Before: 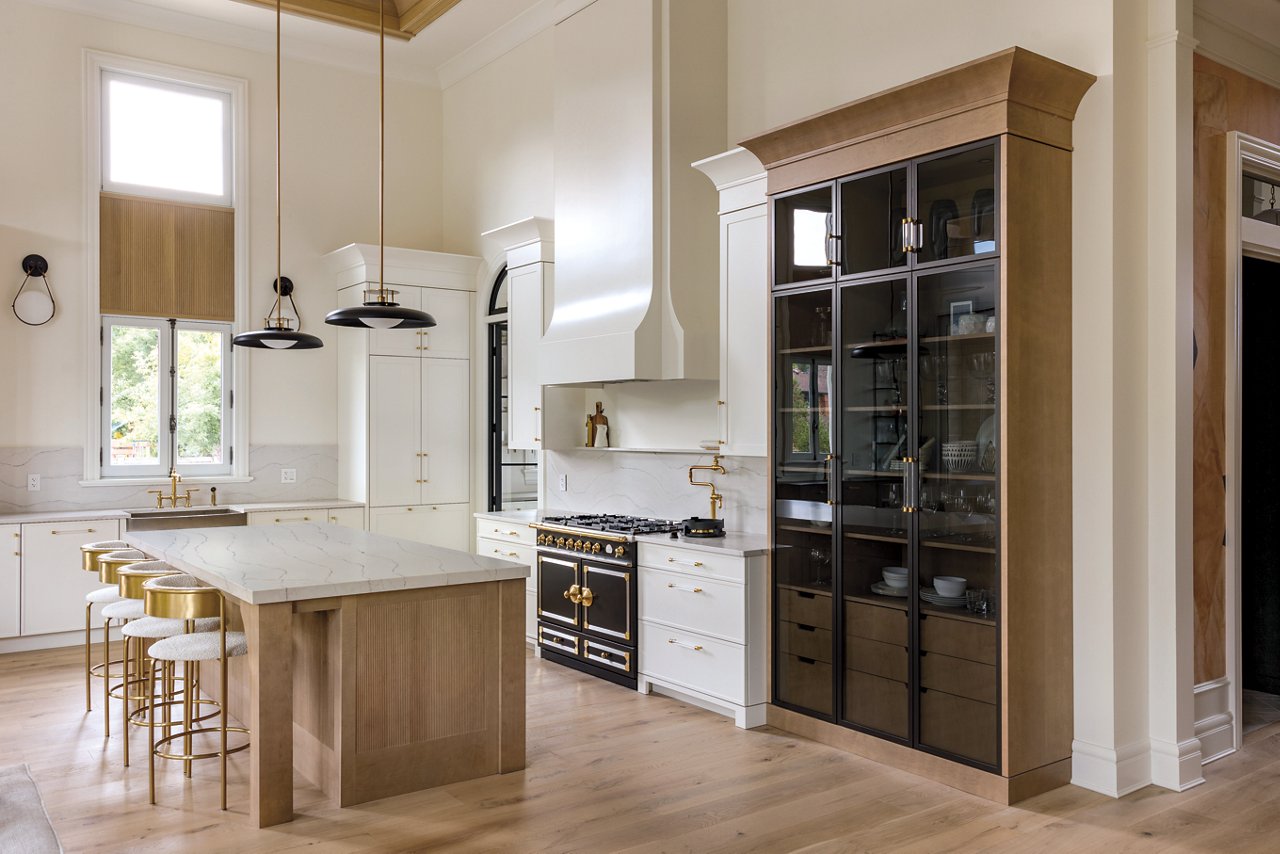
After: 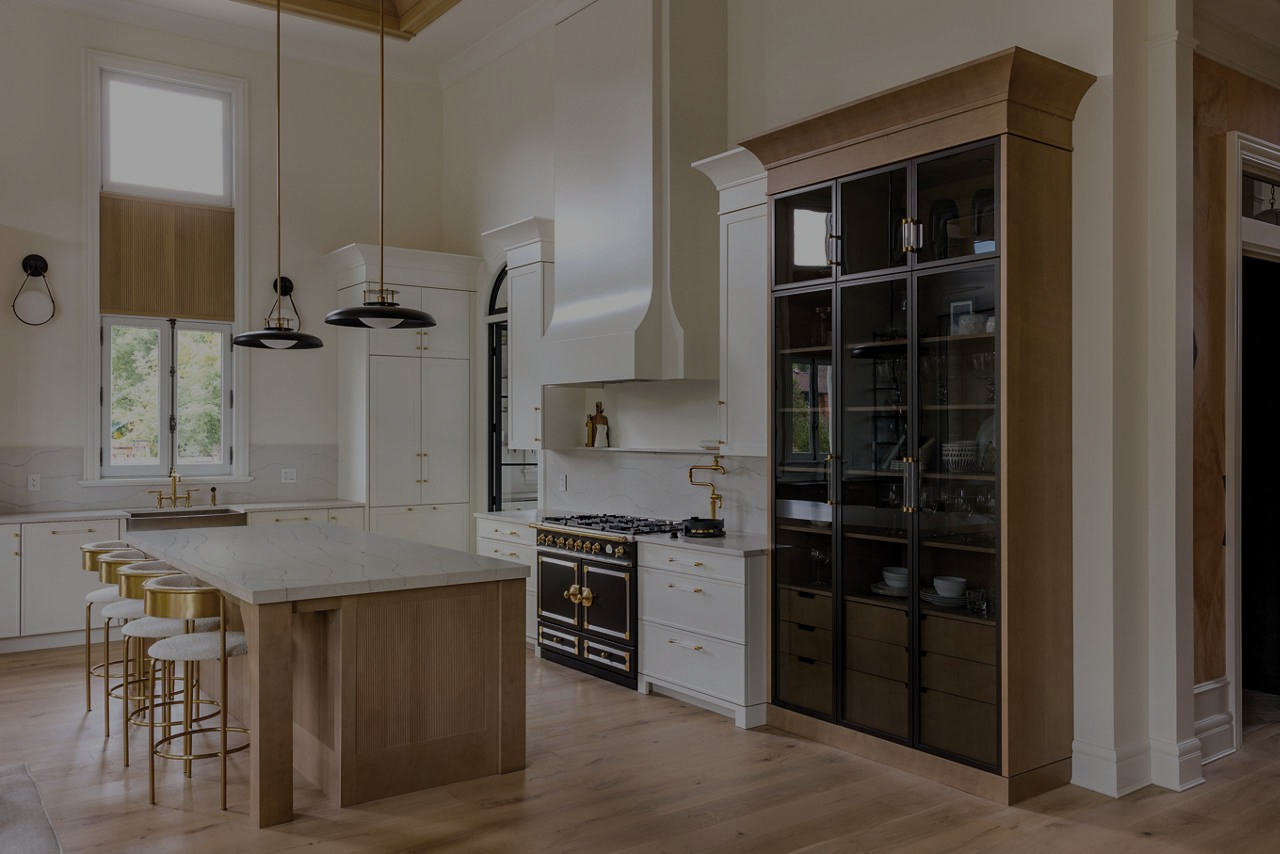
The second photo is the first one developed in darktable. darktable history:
exposure: exposure -1.487 EV, compensate highlight preservation false
